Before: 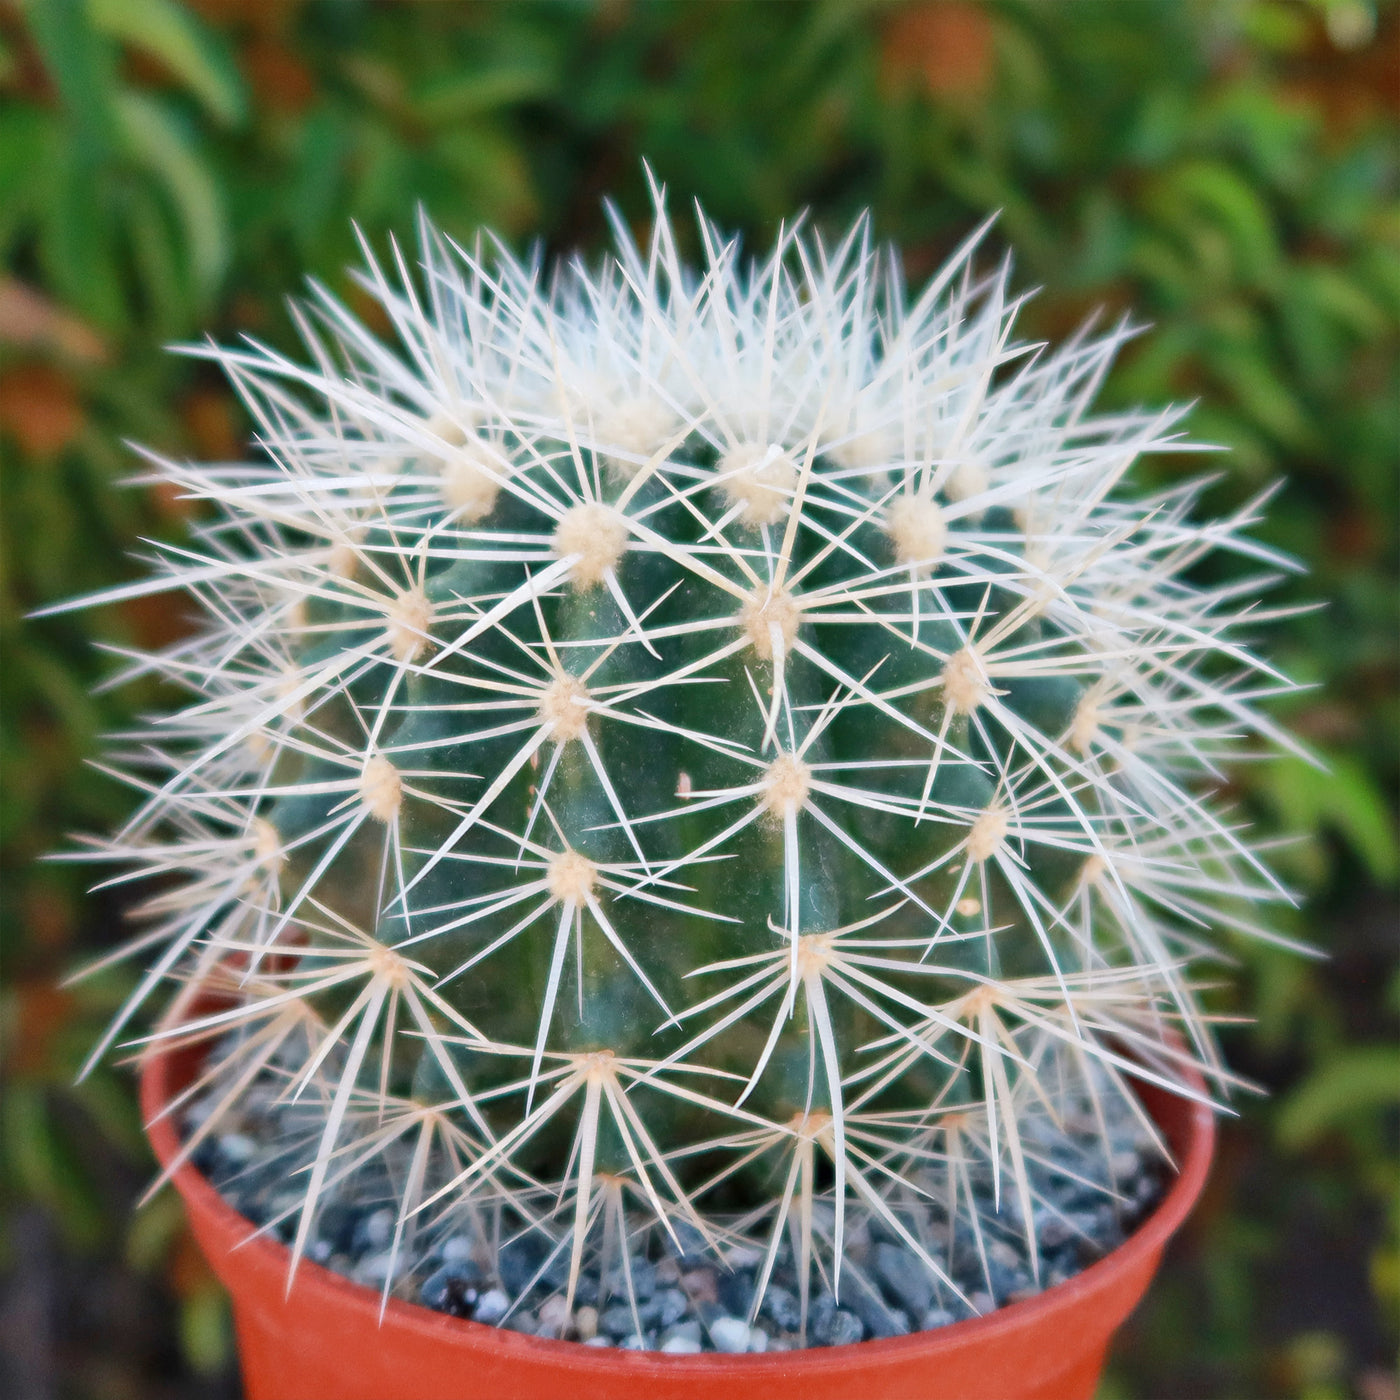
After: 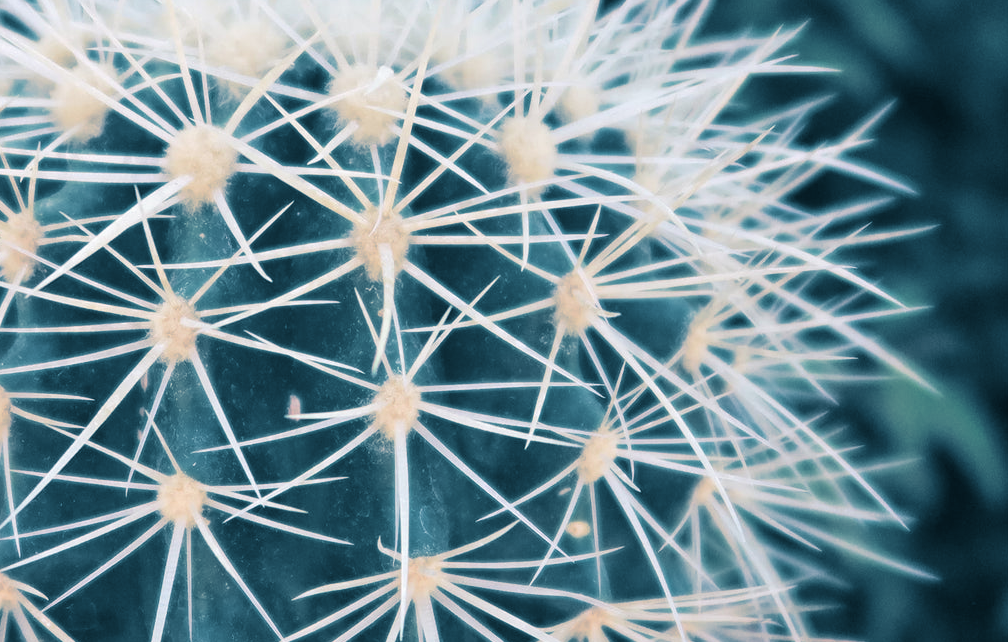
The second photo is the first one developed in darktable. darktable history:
crop and rotate: left 27.938%, top 27.046%, bottom 27.046%
split-toning: shadows › hue 212.4°, balance -70
